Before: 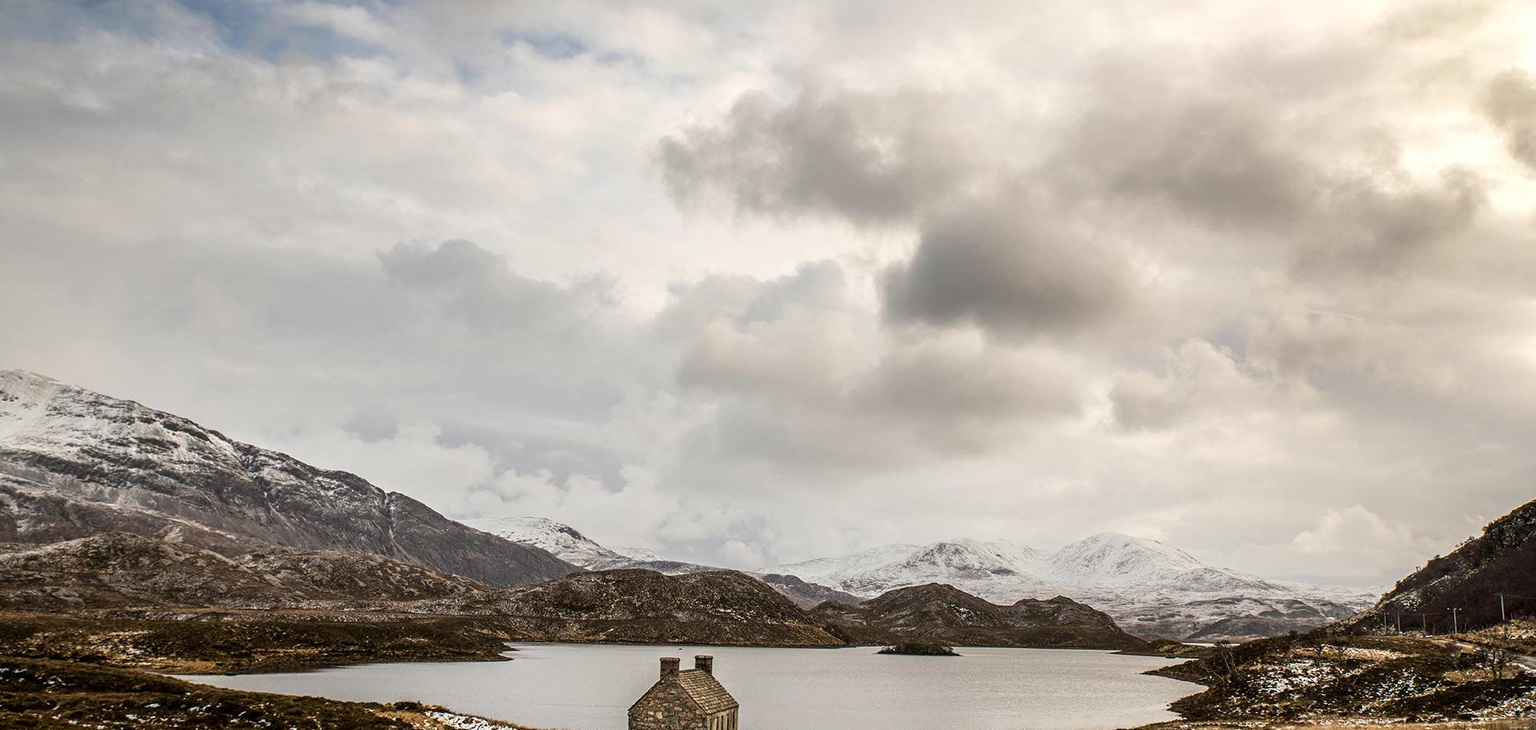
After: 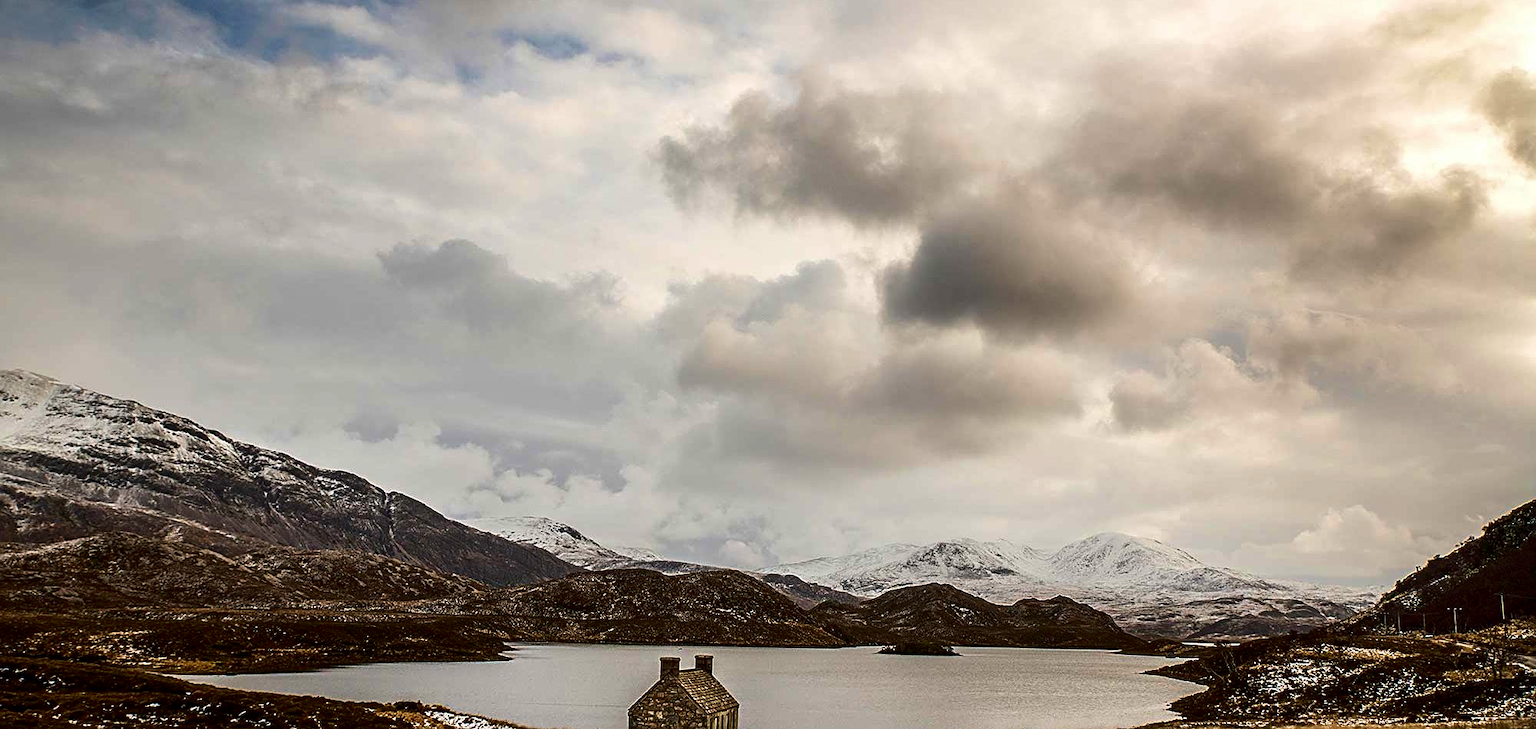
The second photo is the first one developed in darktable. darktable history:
velvia: on, module defaults
contrast brightness saturation: contrast 0.102, brightness -0.267, saturation 0.145
sharpen: on, module defaults
